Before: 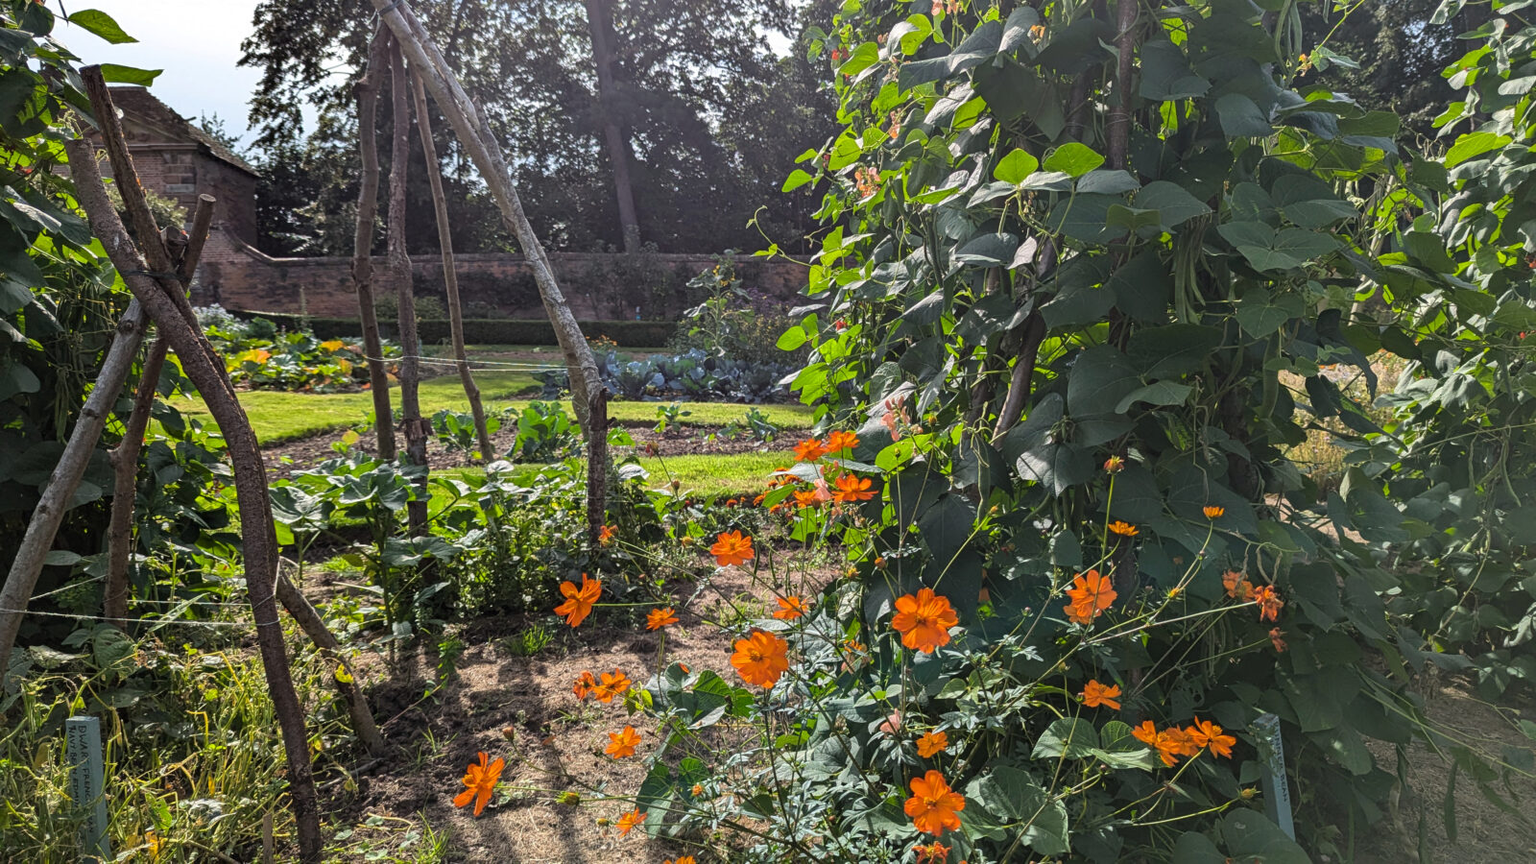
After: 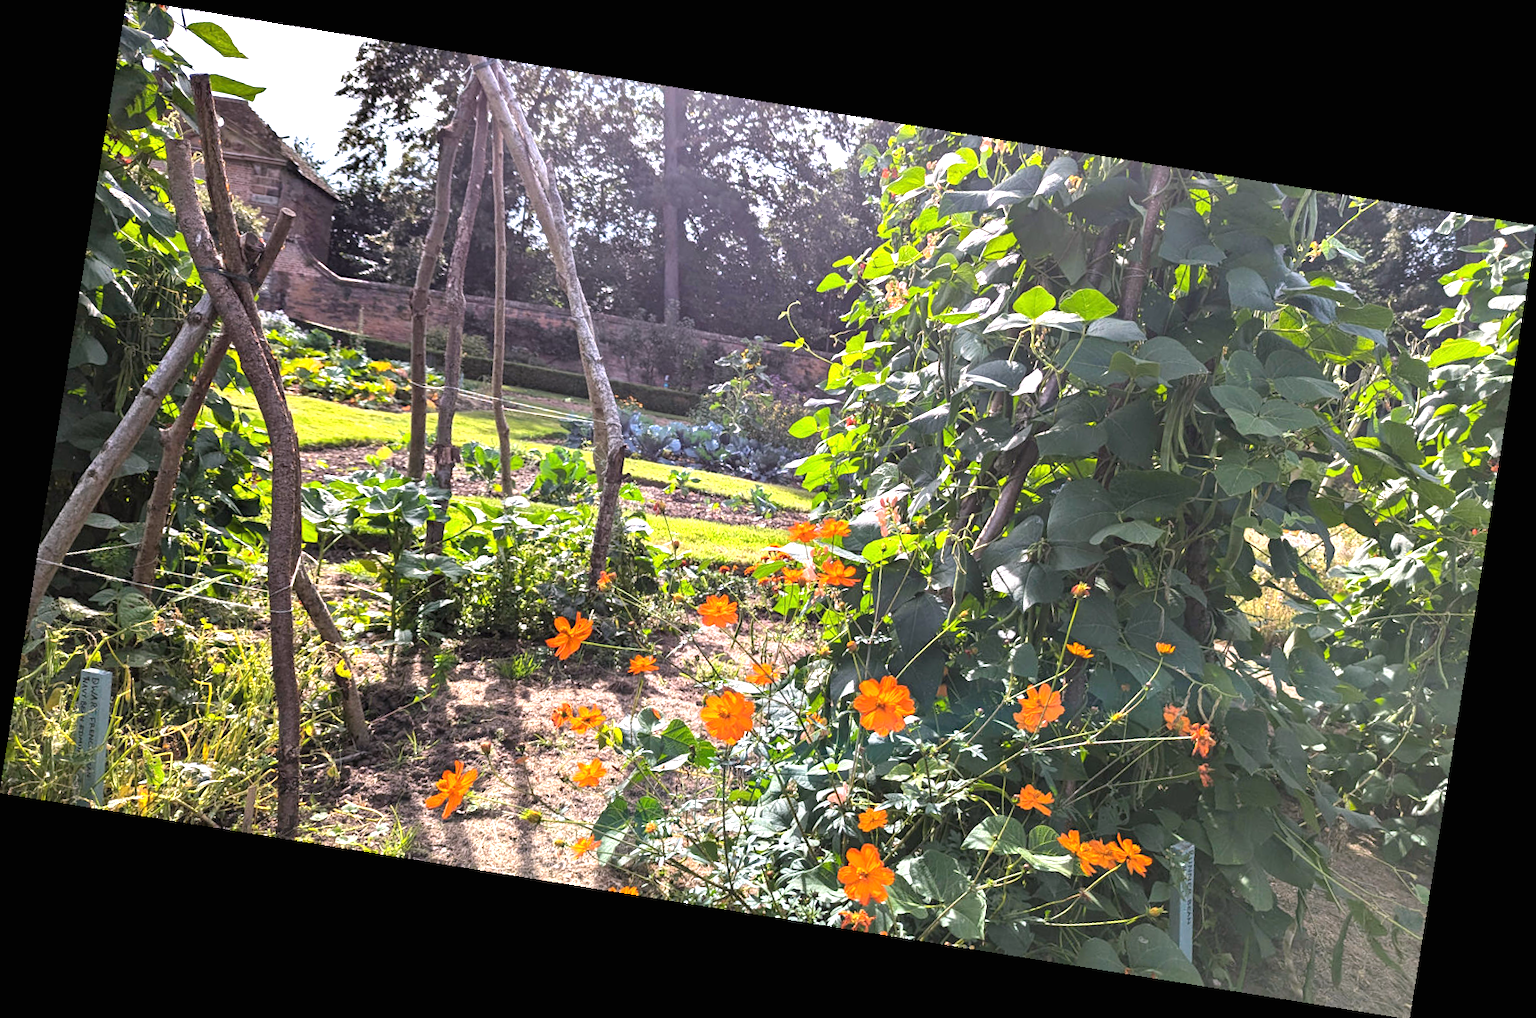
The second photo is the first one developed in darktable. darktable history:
white balance: red 1.05, blue 1.072
rotate and perspective: rotation 9.12°, automatic cropping off
exposure: black level correction 0, exposure 1.1 EV, compensate exposure bias true, compensate highlight preservation false
